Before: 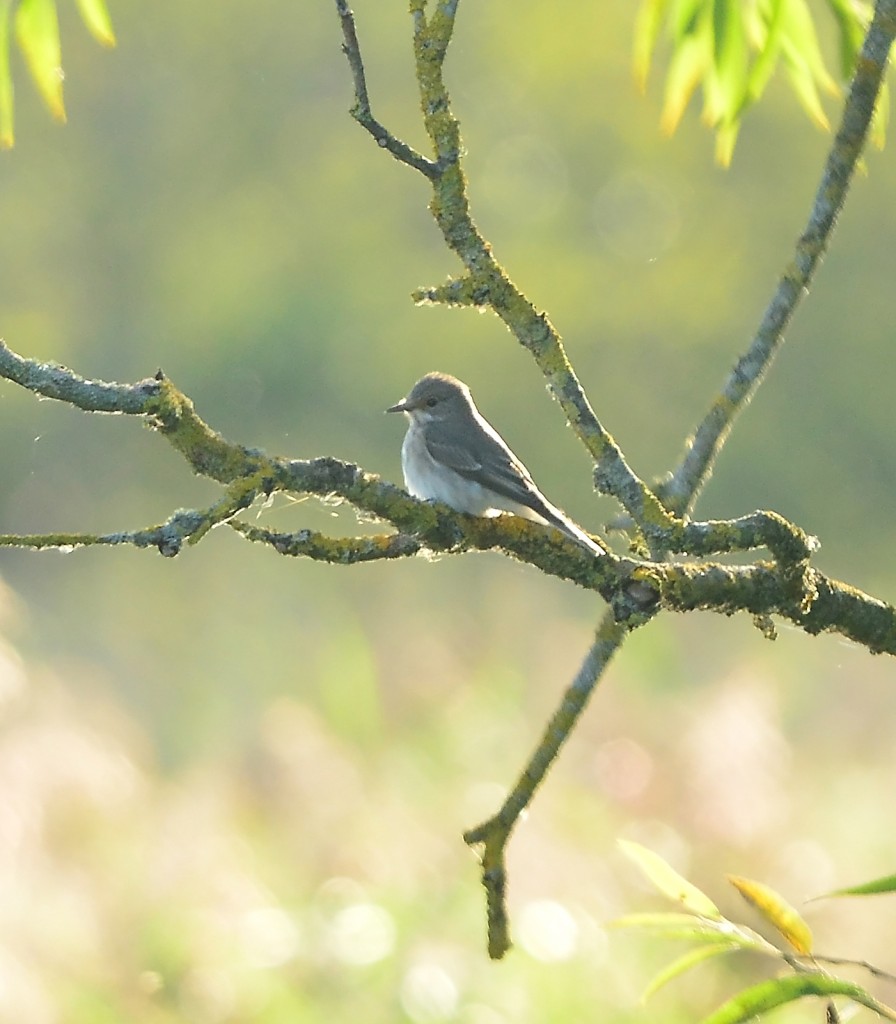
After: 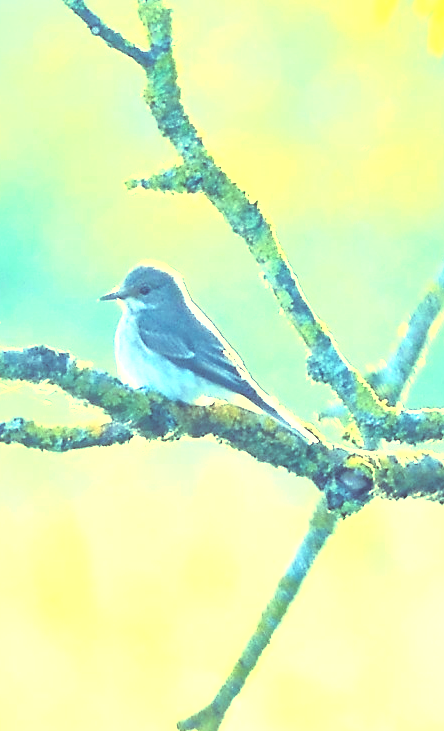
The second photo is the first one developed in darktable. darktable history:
crop: left 32.075%, top 10.976%, right 18.355%, bottom 17.596%
exposure: black level correction 0, exposure 1.35 EV, compensate exposure bias true, compensate highlight preservation false
local contrast: mode bilateral grid, contrast 20, coarseness 50, detail 159%, midtone range 0.2
rgb curve: curves: ch0 [(0, 0.186) (0.314, 0.284) (0.576, 0.466) (0.805, 0.691) (0.936, 0.886)]; ch1 [(0, 0.186) (0.314, 0.284) (0.581, 0.534) (0.771, 0.746) (0.936, 0.958)]; ch2 [(0, 0.216) (0.275, 0.39) (1, 1)], mode RGB, independent channels, compensate middle gray true, preserve colors none
base curve: curves: ch0 [(0, 0) (0.028, 0.03) (0.121, 0.232) (0.46, 0.748) (0.859, 0.968) (1, 1)]
